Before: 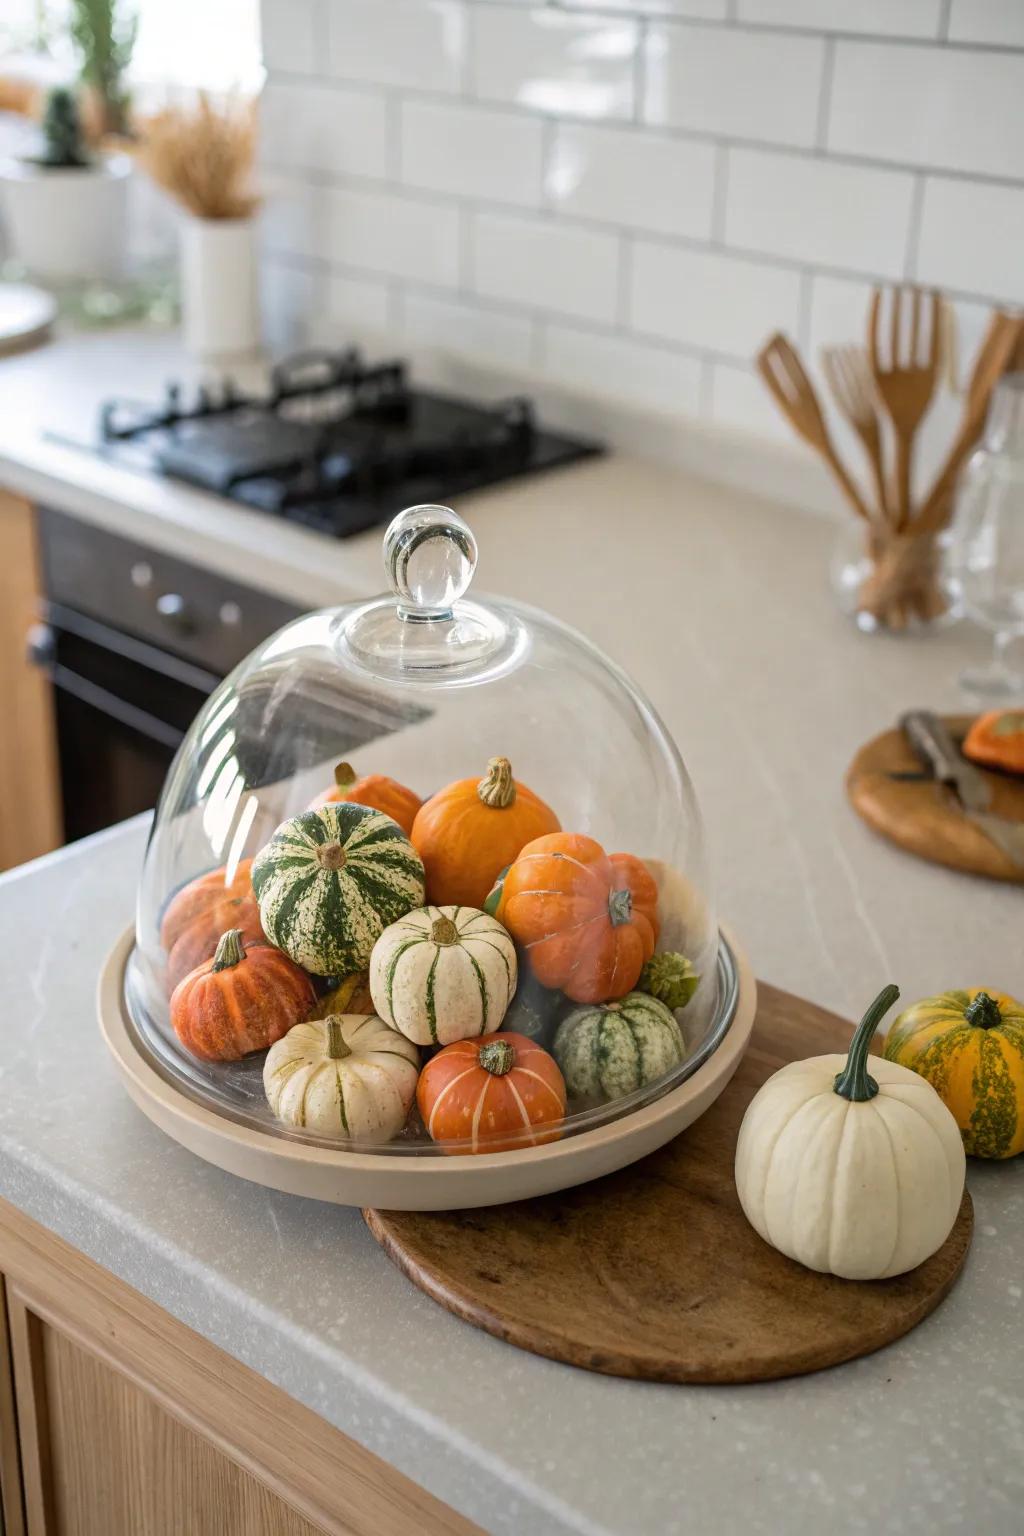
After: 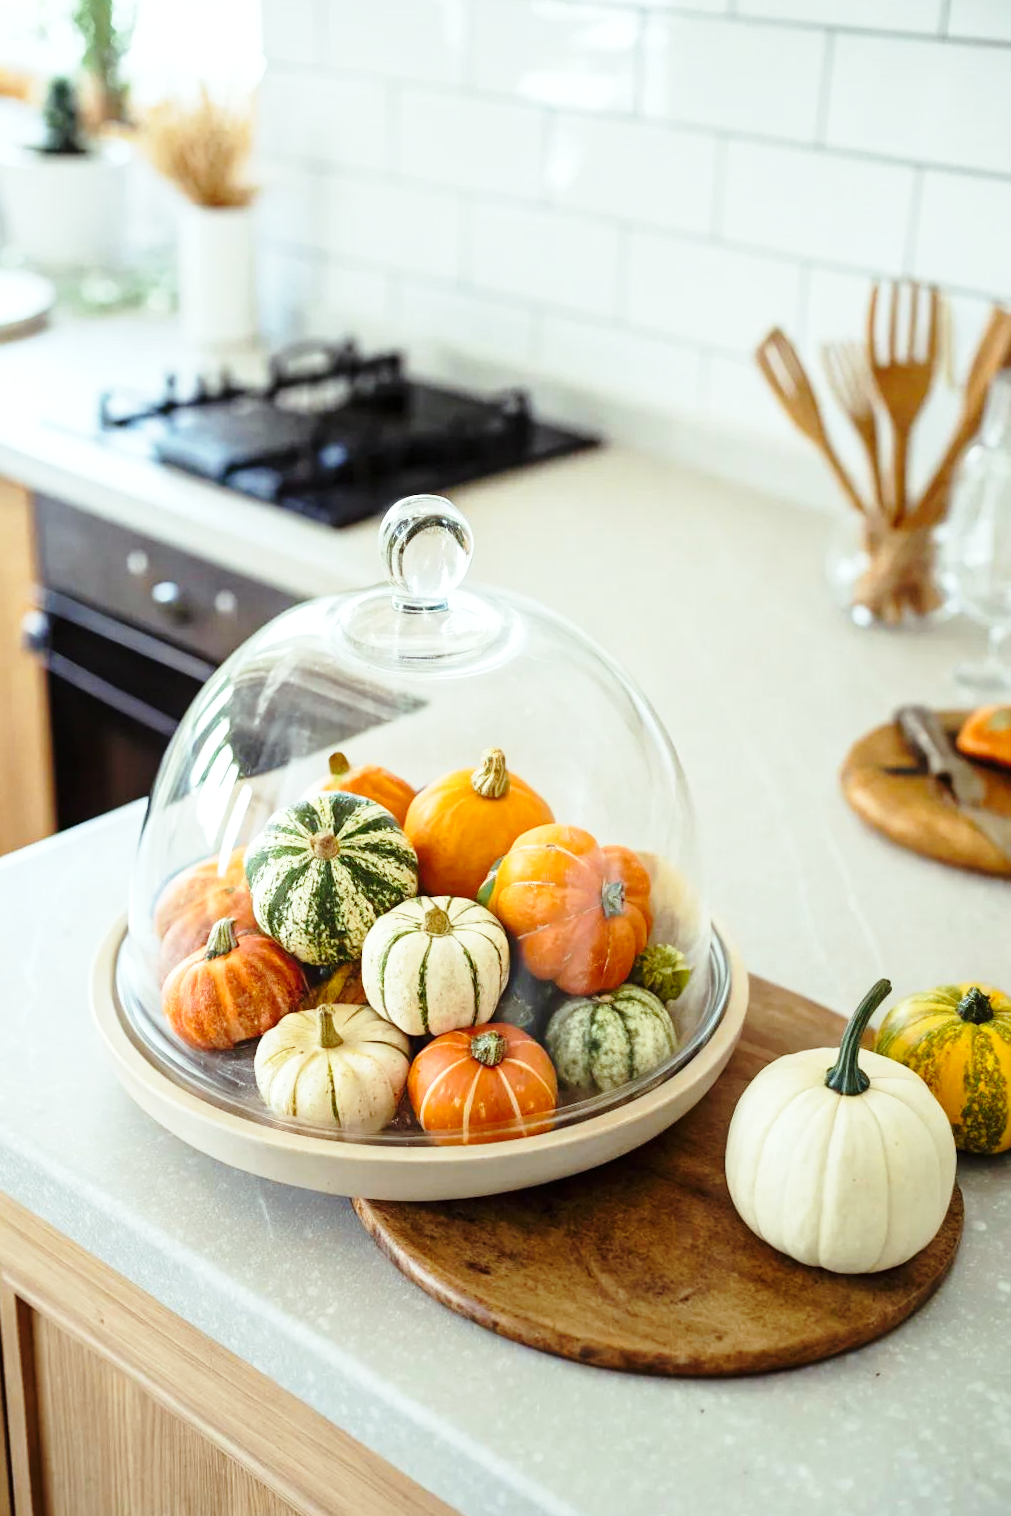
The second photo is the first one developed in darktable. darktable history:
color balance rgb: shadows lift › chroma 3.111%, shadows lift › hue 281.62°, highlights gain › luminance 19.97%, highlights gain › chroma 2.719%, highlights gain › hue 176.79°, linear chroma grading › global chroma 1.837%, linear chroma grading › mid-tones -1.394%, perceptual saturation grading › global saturation 0.301%
base curve: curves: ch0 [(0, 0) (0.028, 0.03) (0.121, 0.232) (0.46, 0.748) (0.859, 0.968) (1, 1)], preserve colors none
crop and rotate: angle -0.49°
